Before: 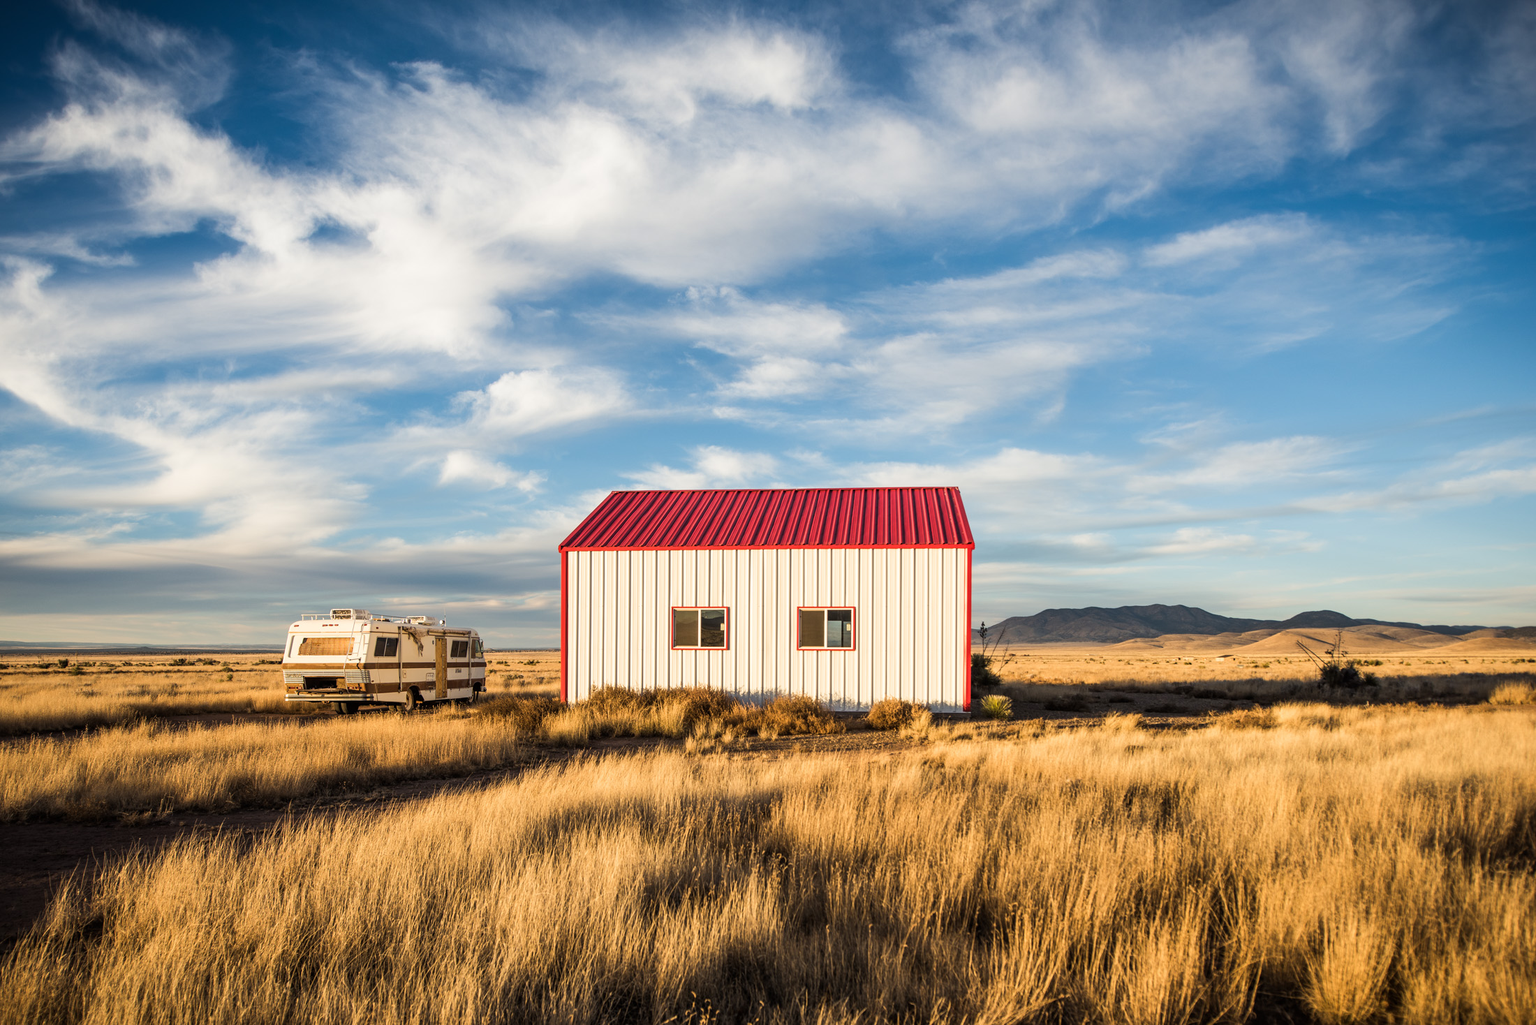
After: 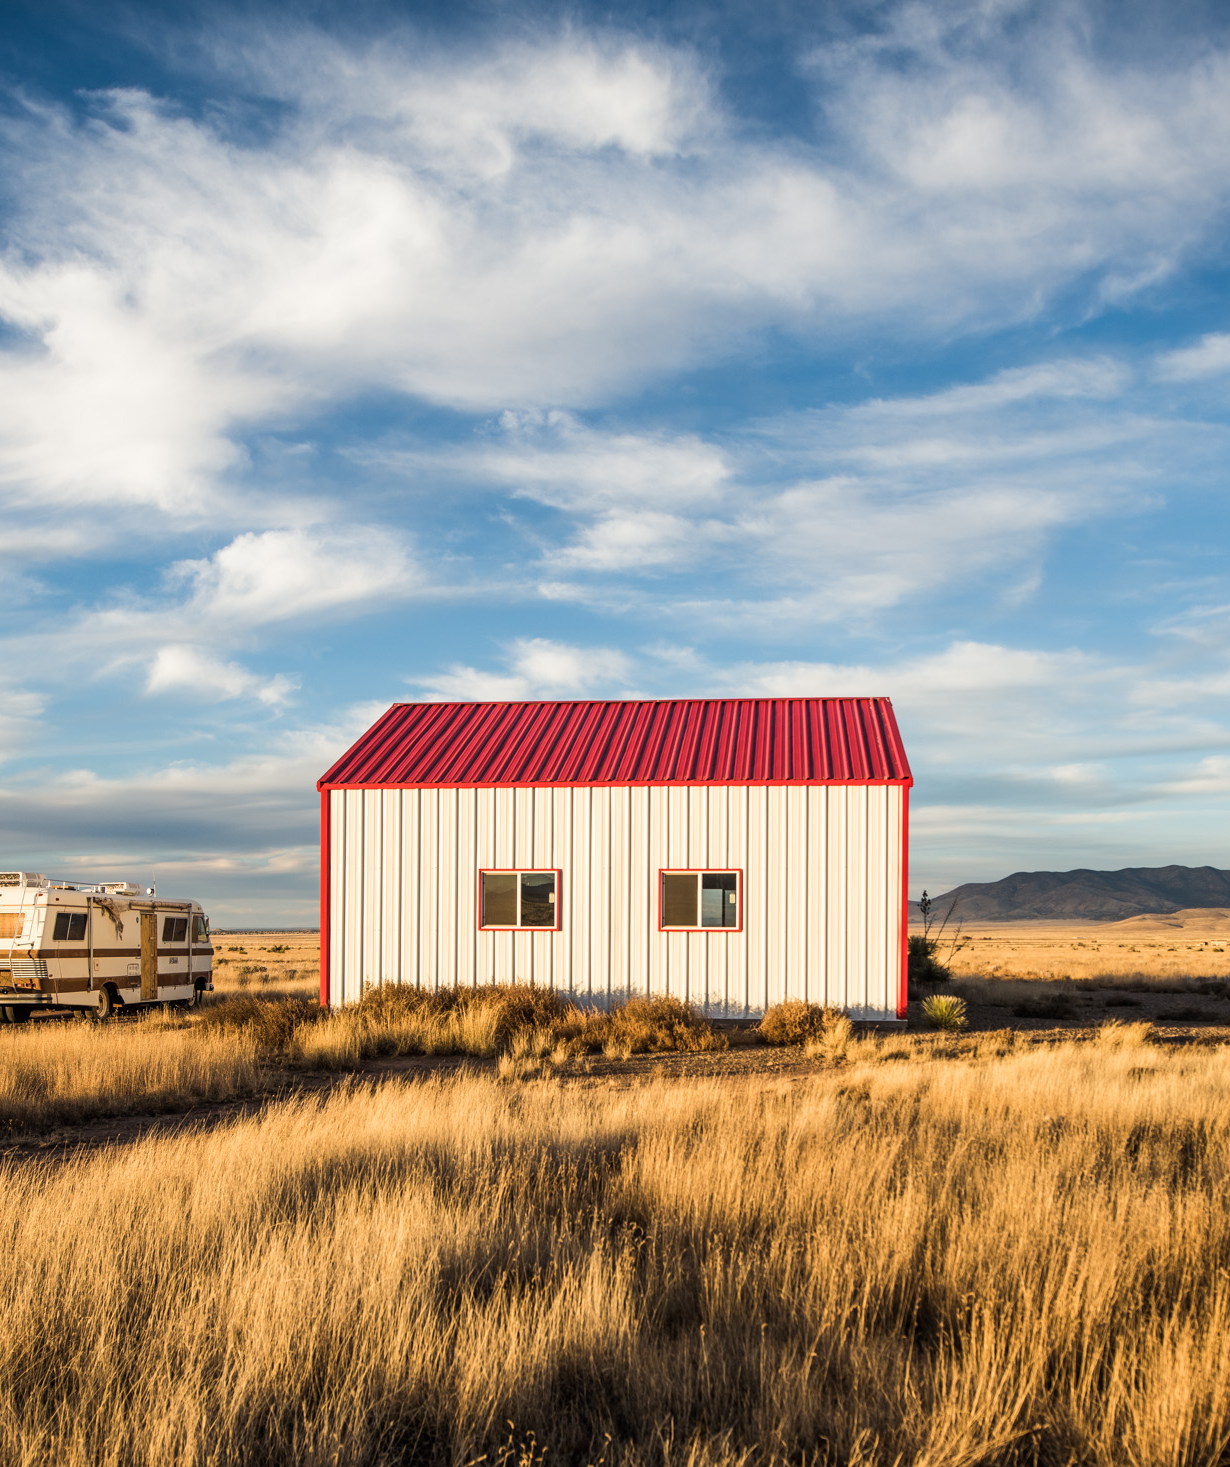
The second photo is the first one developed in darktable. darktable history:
crop: left 21.979%, right 22.097%, bottom 0.006%
